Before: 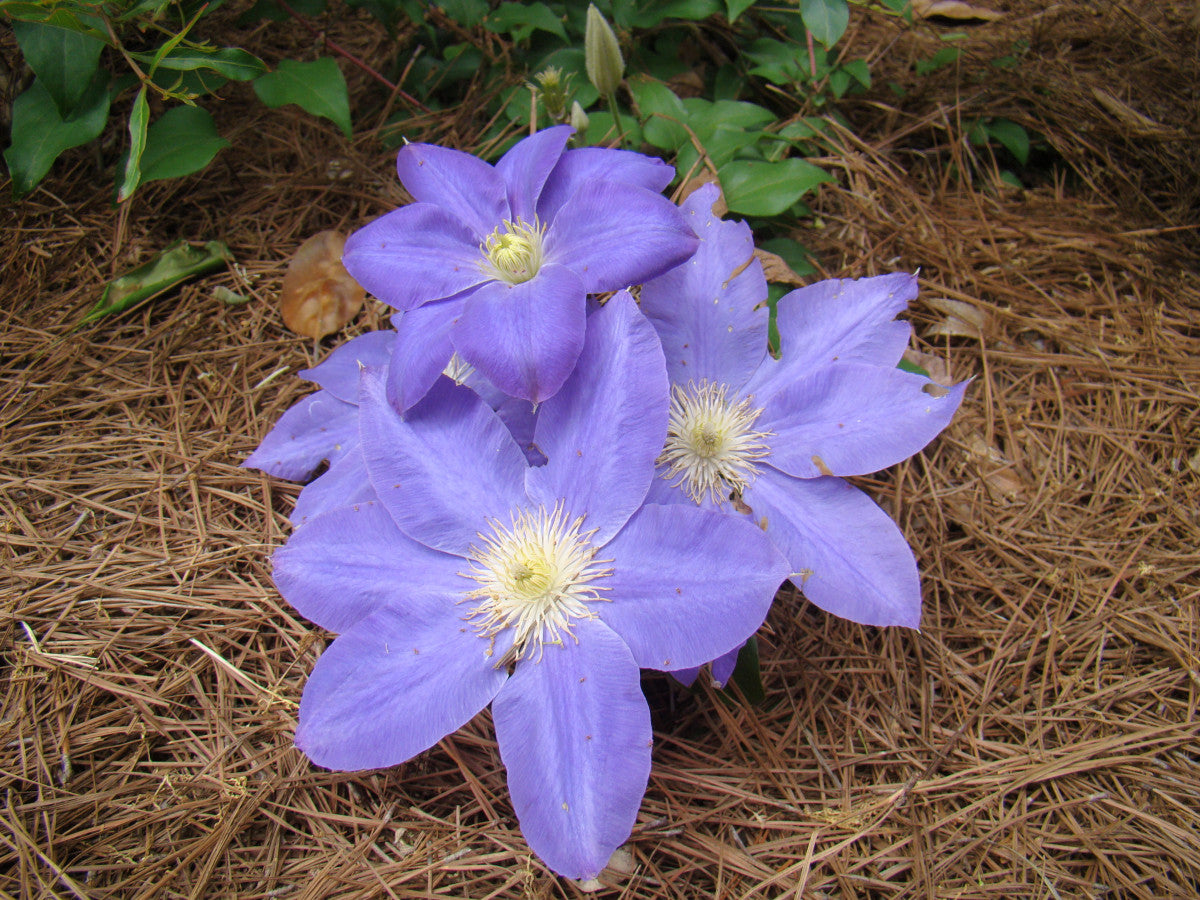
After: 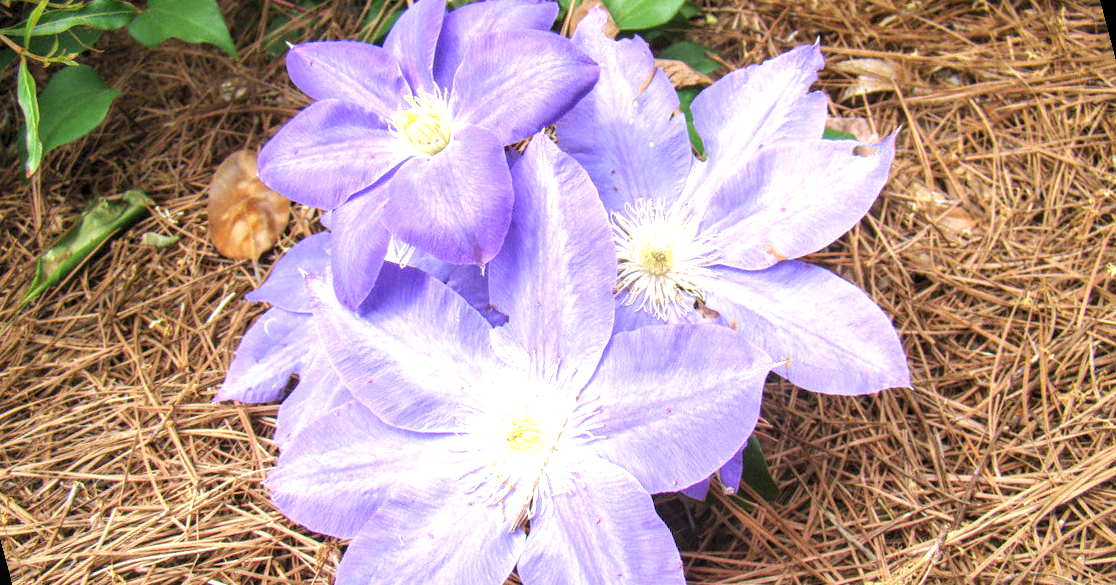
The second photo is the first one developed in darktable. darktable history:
exposure: black level correction 0, exposure 1.3 EV, compensate exposure bias true, compensate highlight preservation false
rotate and perspective: rotation -14.8°, crop left 0.1, crop right 0.903, crop top 0.25, crop bottom 0.748
local contrast: detail 130%
